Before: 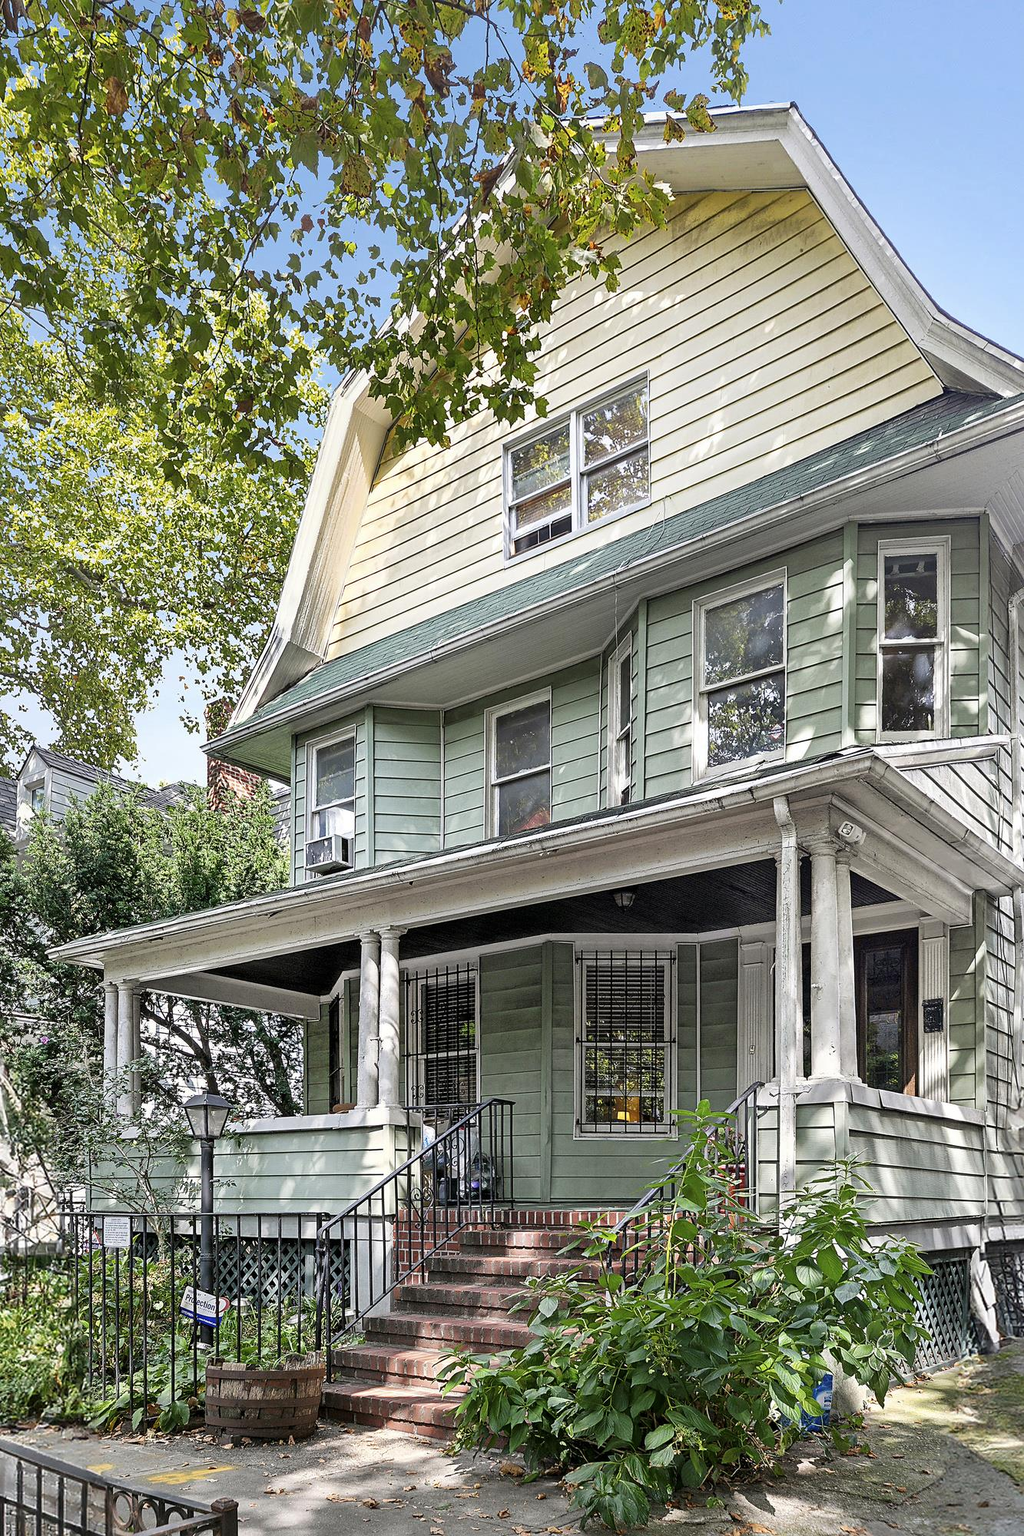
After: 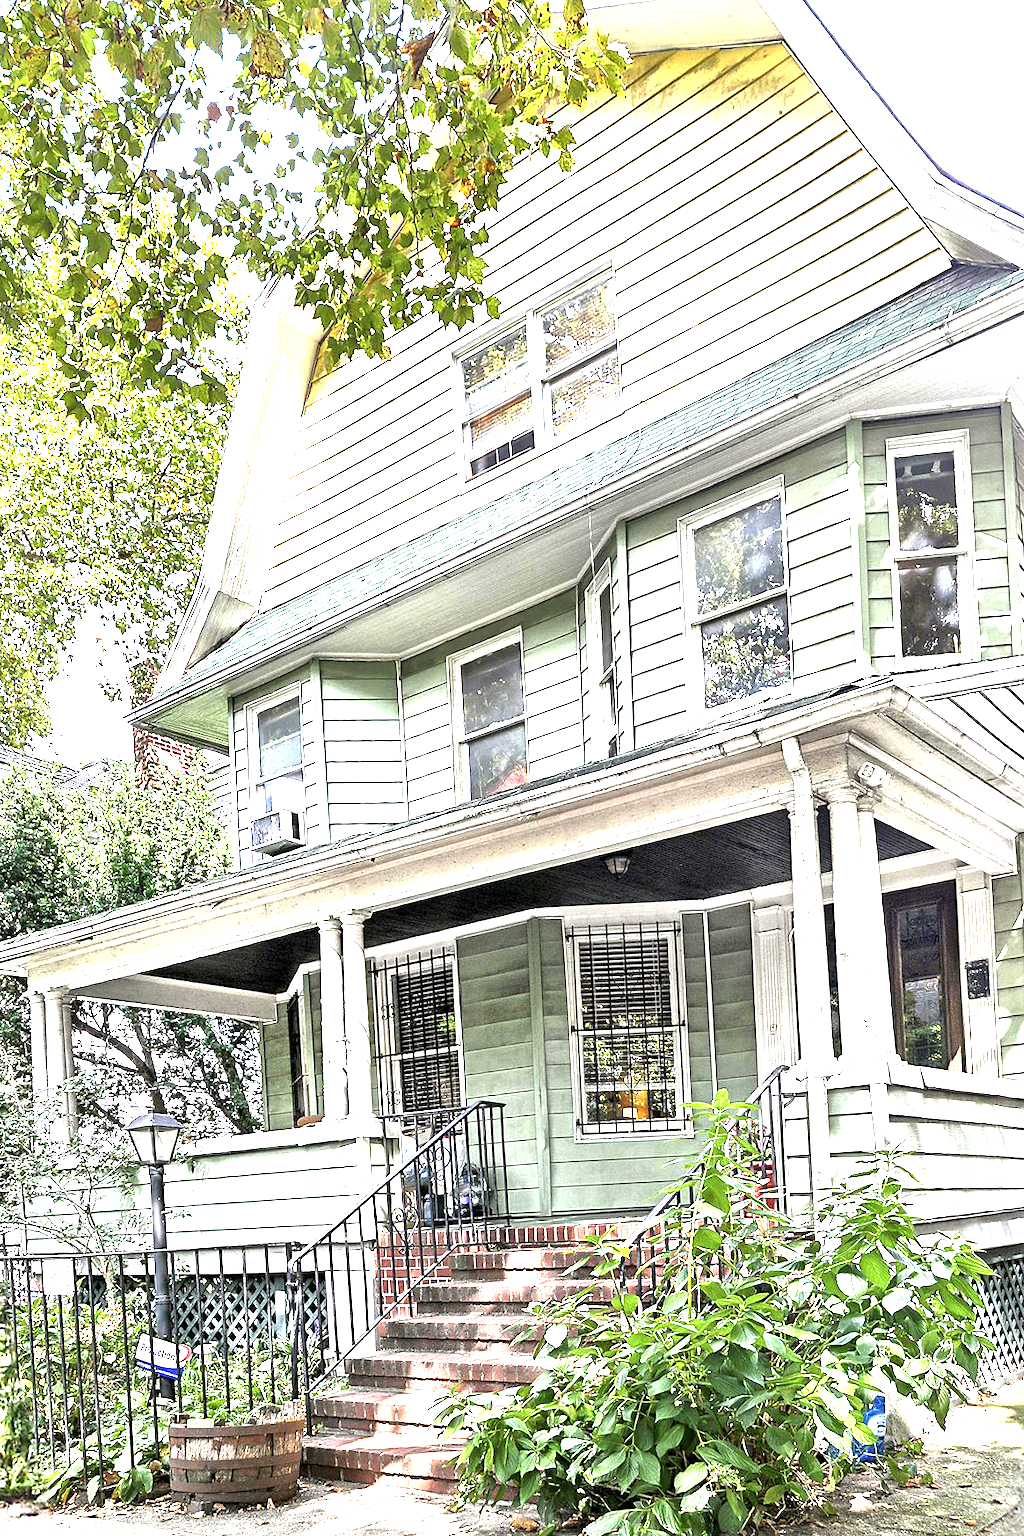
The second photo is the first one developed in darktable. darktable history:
exposure: exposure 2.022 EV, compensate highlight preservation false
local contrast: mode bilateral grid, contrast 24, coarseness 61, detail 151%, midtone range 0.2
crop and rotate: angle 3.07°, left 5.697%, top 5.719%
